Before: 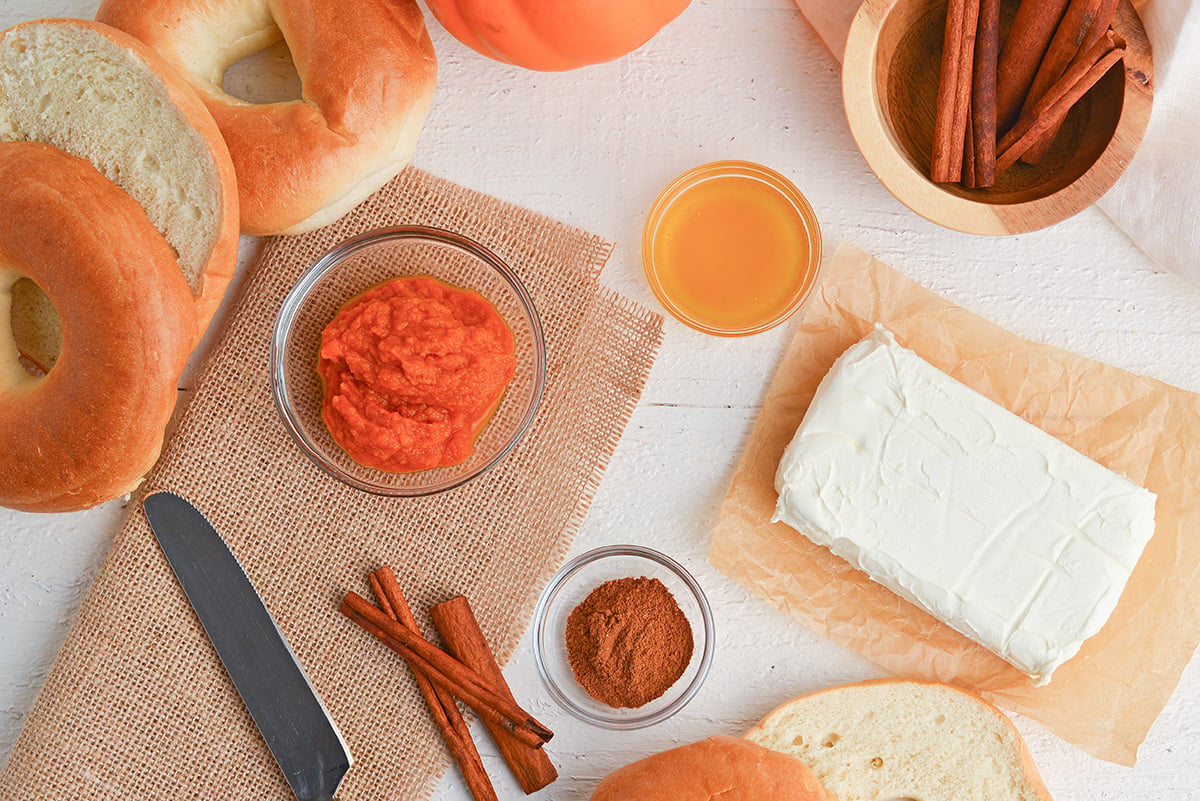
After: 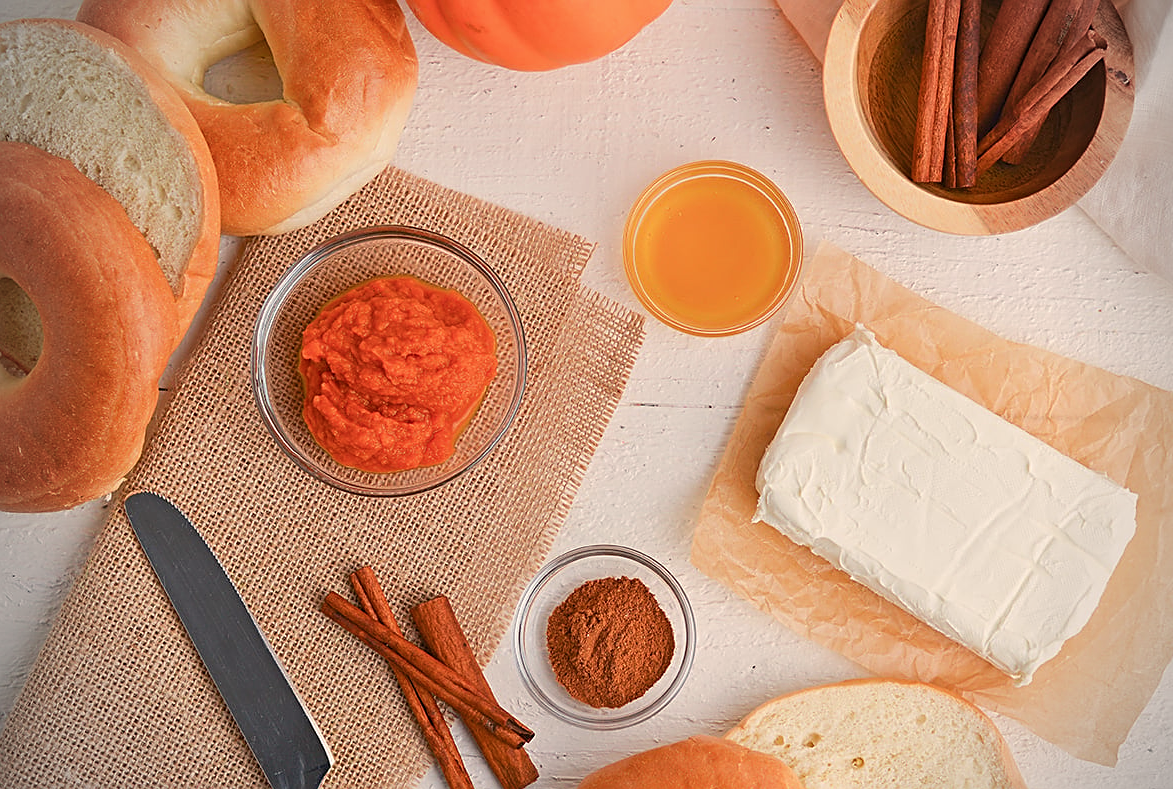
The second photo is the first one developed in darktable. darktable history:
crop and rotate: left 1.617%, right 0.555%, bottom 1.449%
exposure: black level correction 0.001, exposure -0.124 EV, compensate highlight preservation false
color balance rgb: highlights gain › chroma 3.021%, highlights gain › hue 60.11°, linear chroma grading › global chroma 0.682%, perceptual saturation grading › global saturation 0.305%
vignetting: fall-off radius 46.15%
sharpen: on, module defaults
